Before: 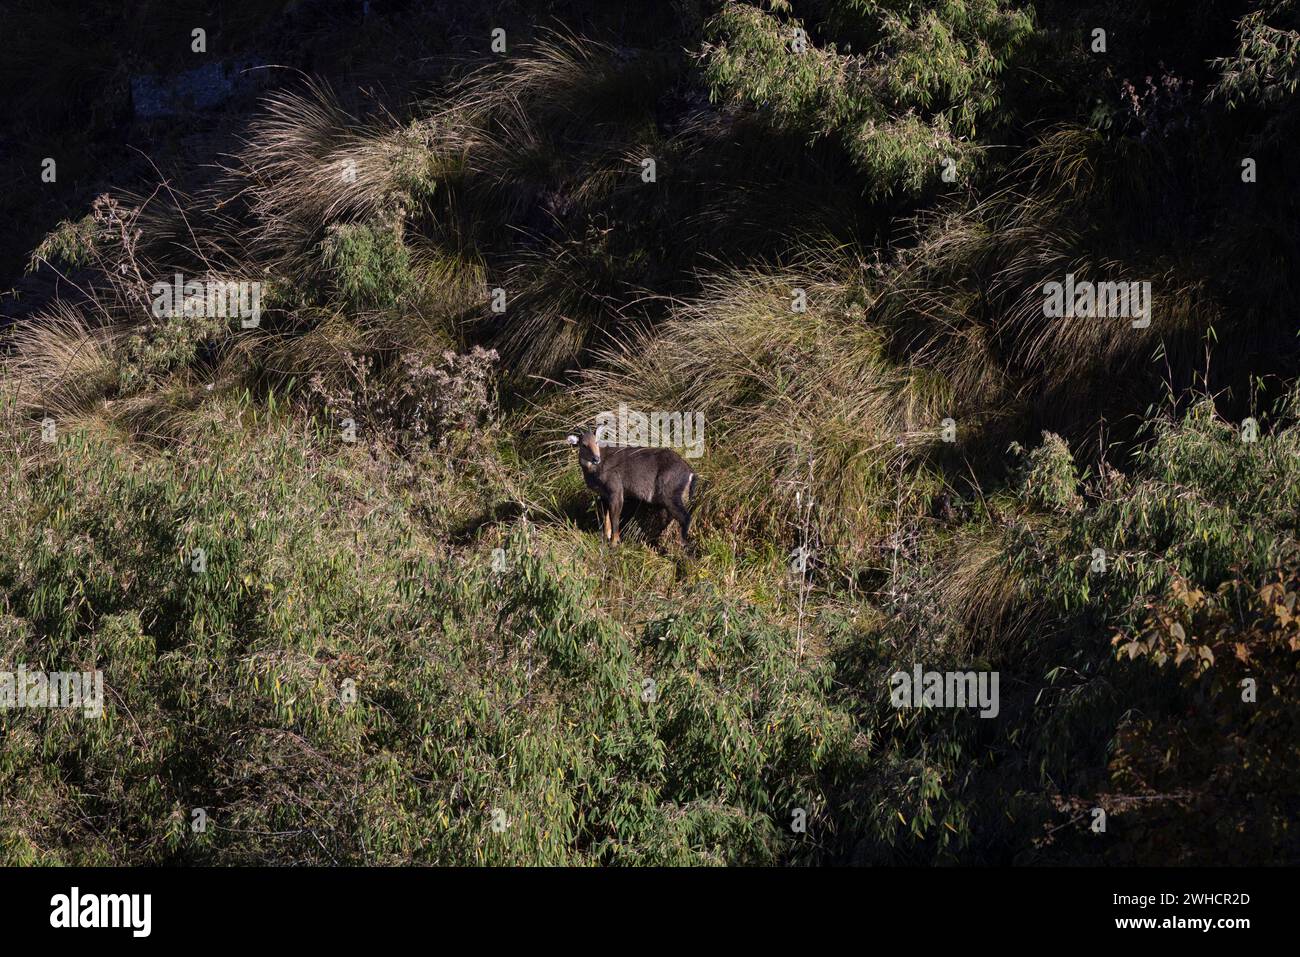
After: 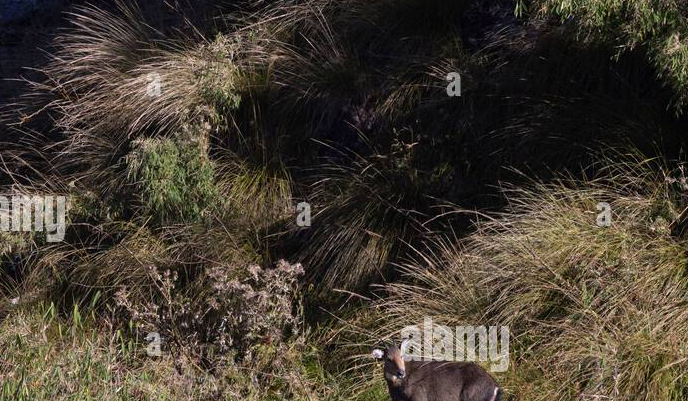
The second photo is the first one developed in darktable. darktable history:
crop: left 15.005%, top 9.051%, right 31.169%, bottom 48.951%
